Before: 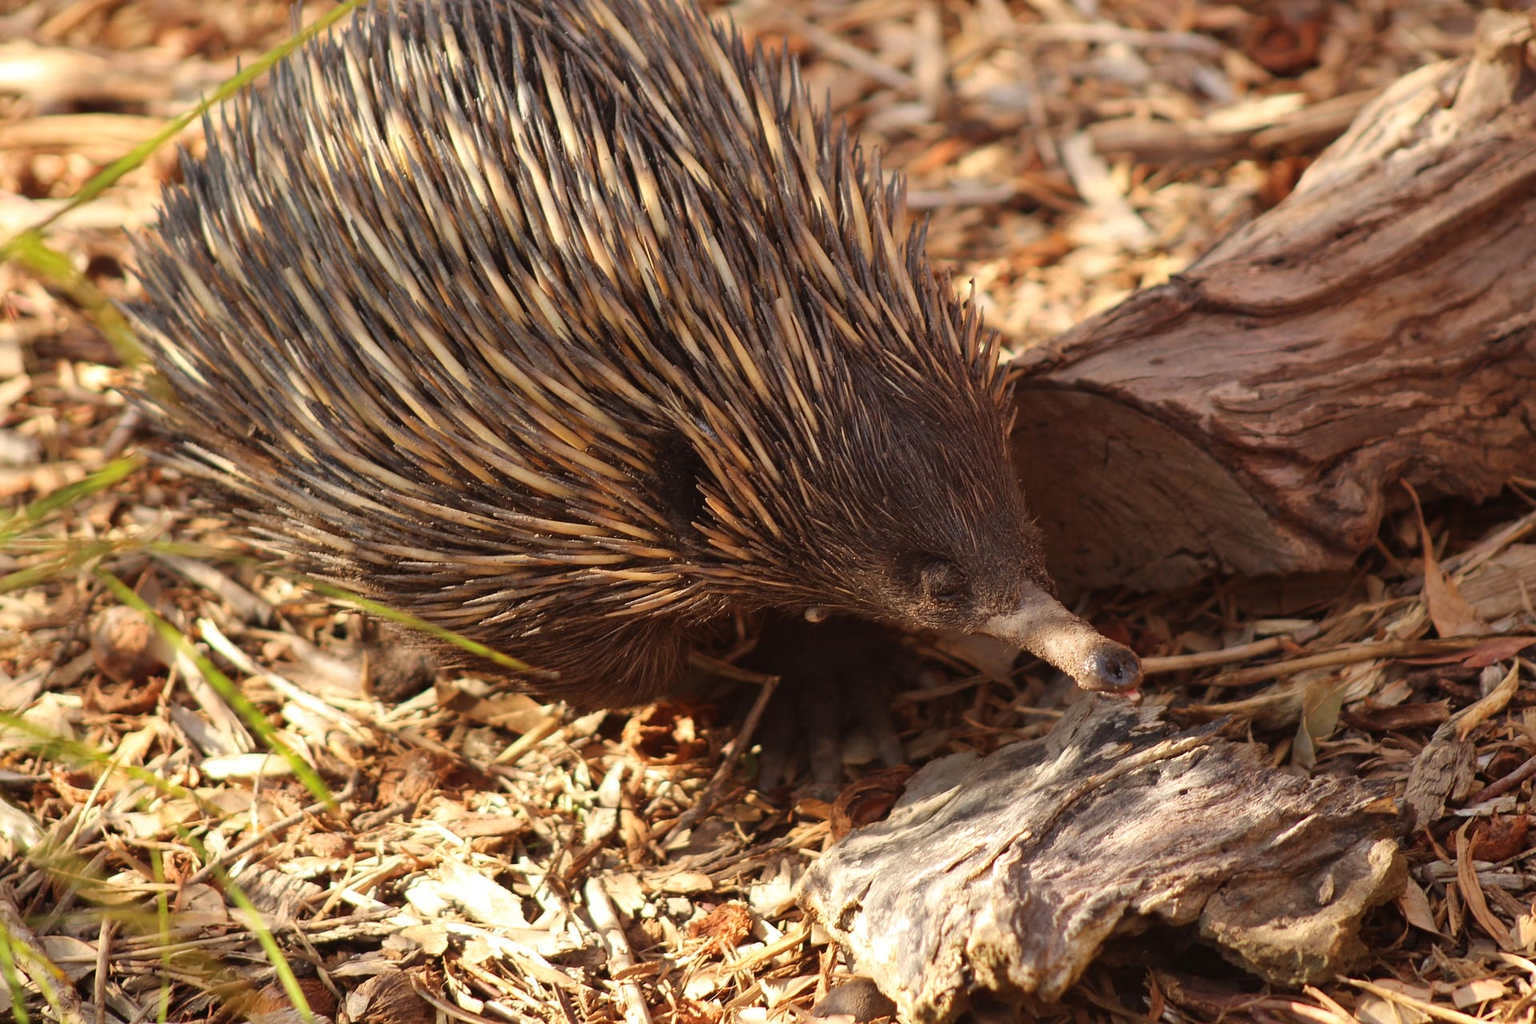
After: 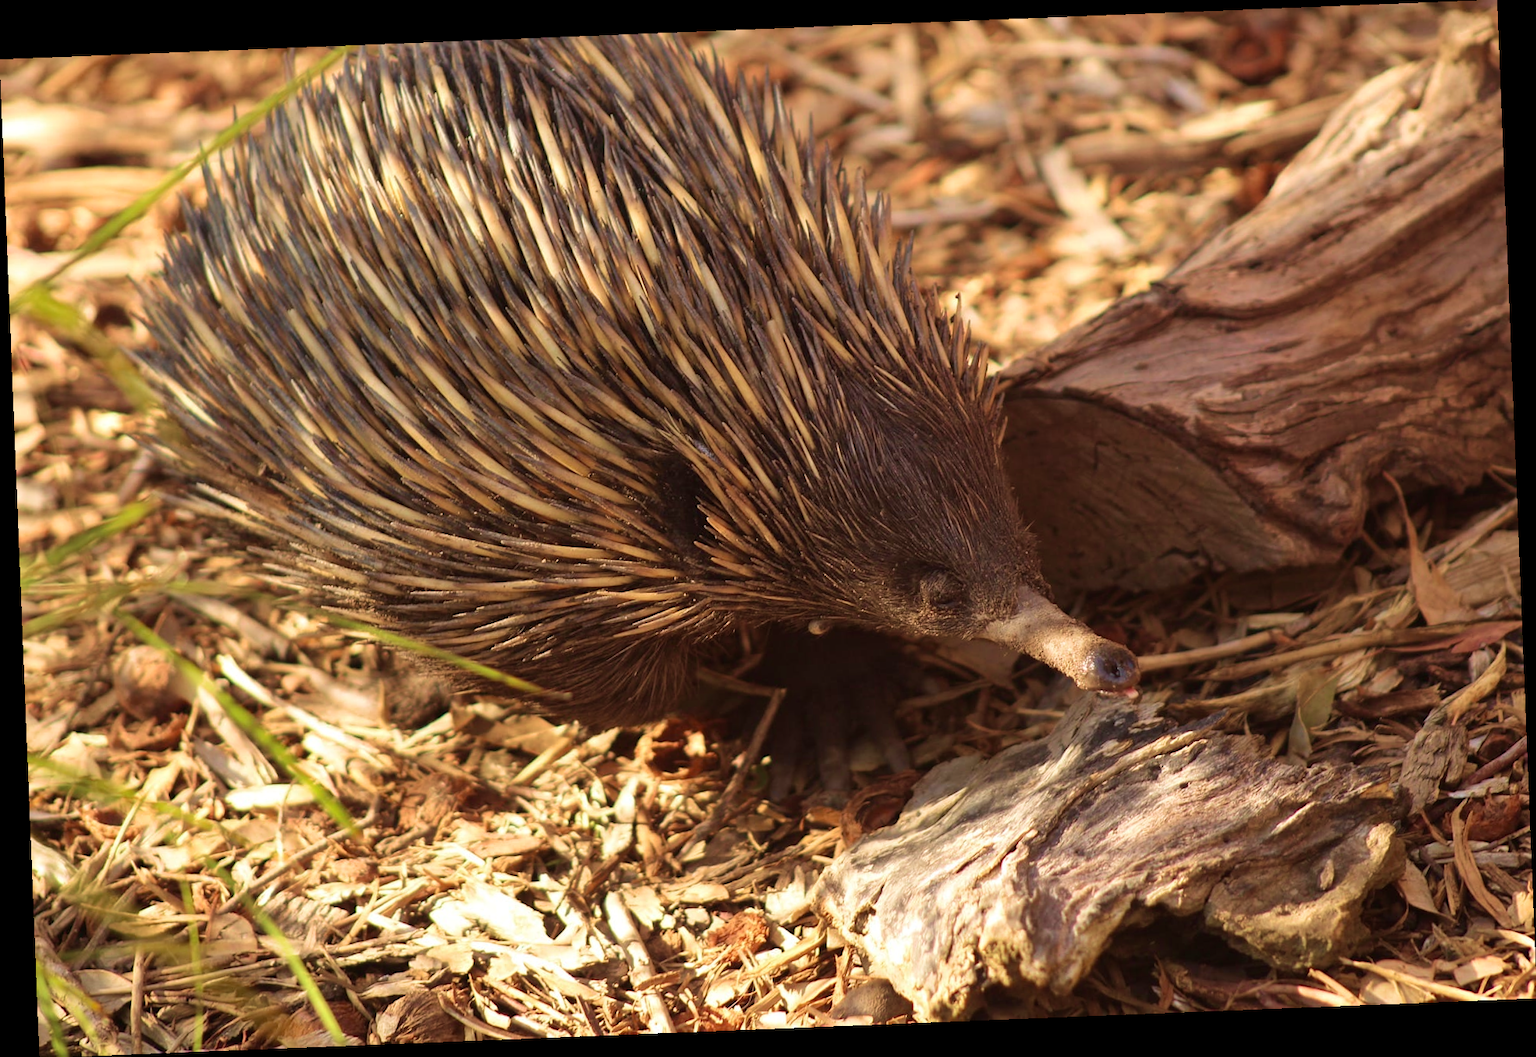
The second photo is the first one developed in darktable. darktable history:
rotate and perspective: rotation -2.29°, automatic cropping off
velvia: strength 45%
